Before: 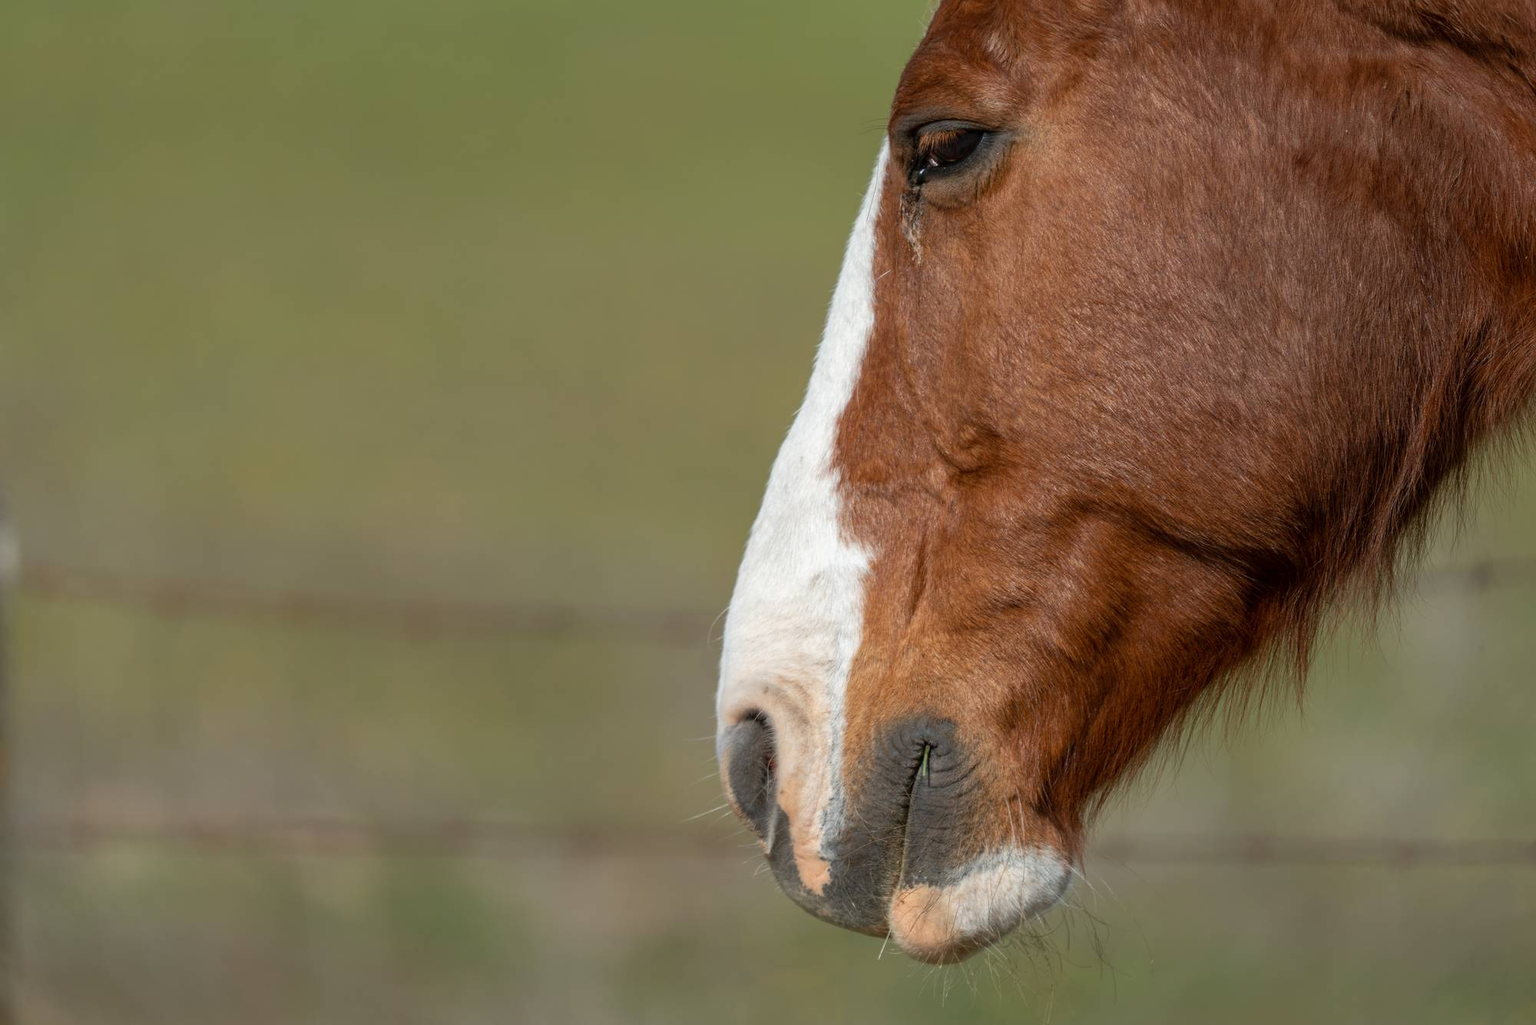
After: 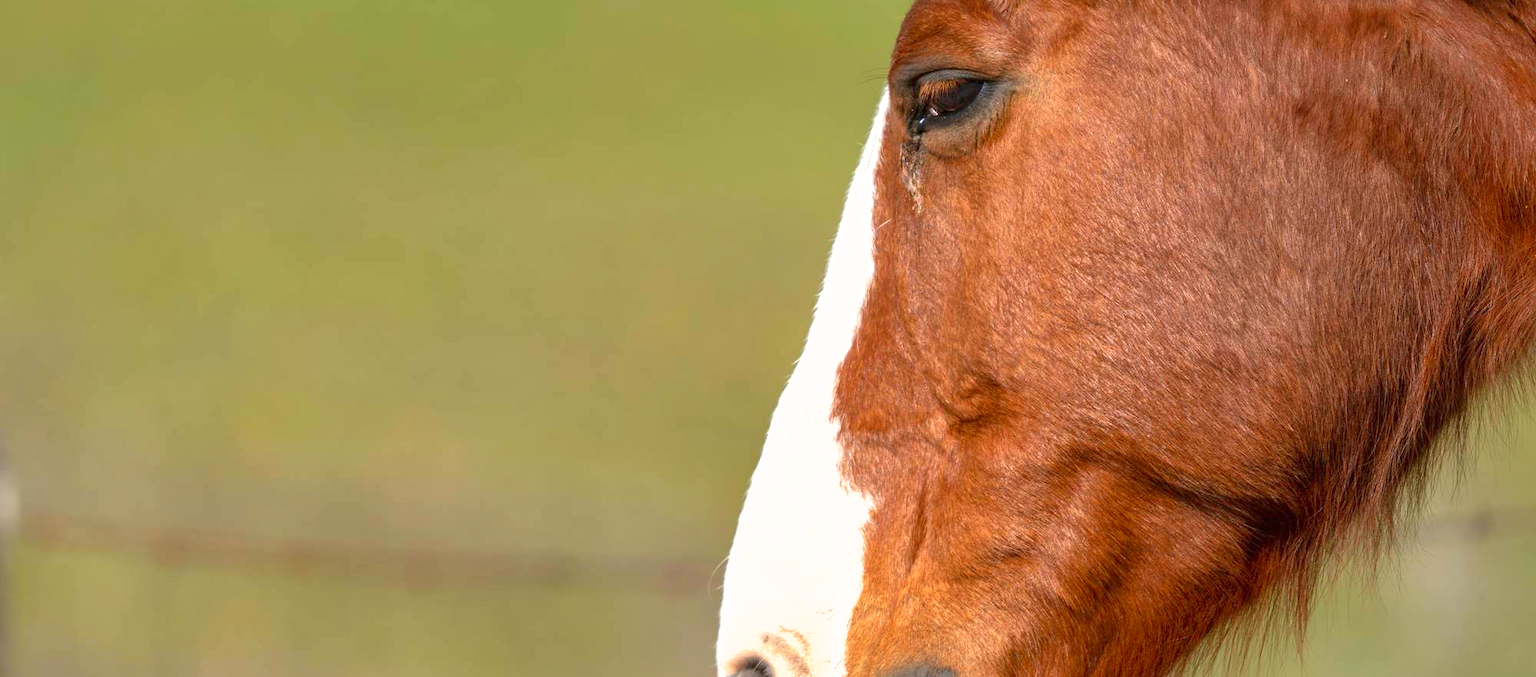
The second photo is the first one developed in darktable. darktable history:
crop and rotate: top 4.948%, bottom 28.931%
color correction: highlights a* 3.51, highlights b* 1.69, saturation 1.22
shadows and highlights: on, module defaults
exposure: black level correction 0, exposure 1 EV, compensate exposure bias true, compensate highlight preservation false
